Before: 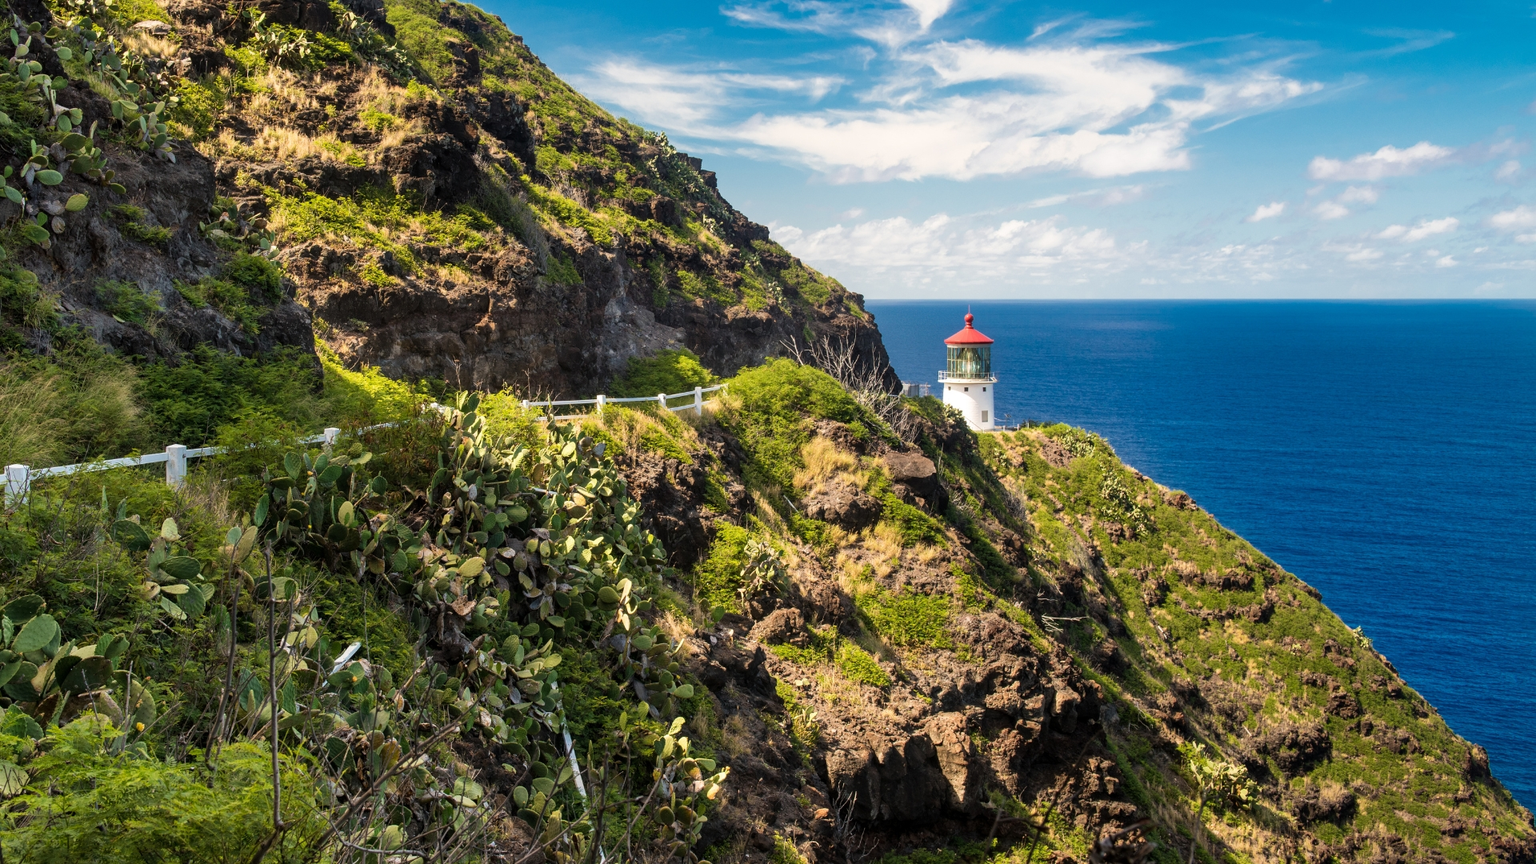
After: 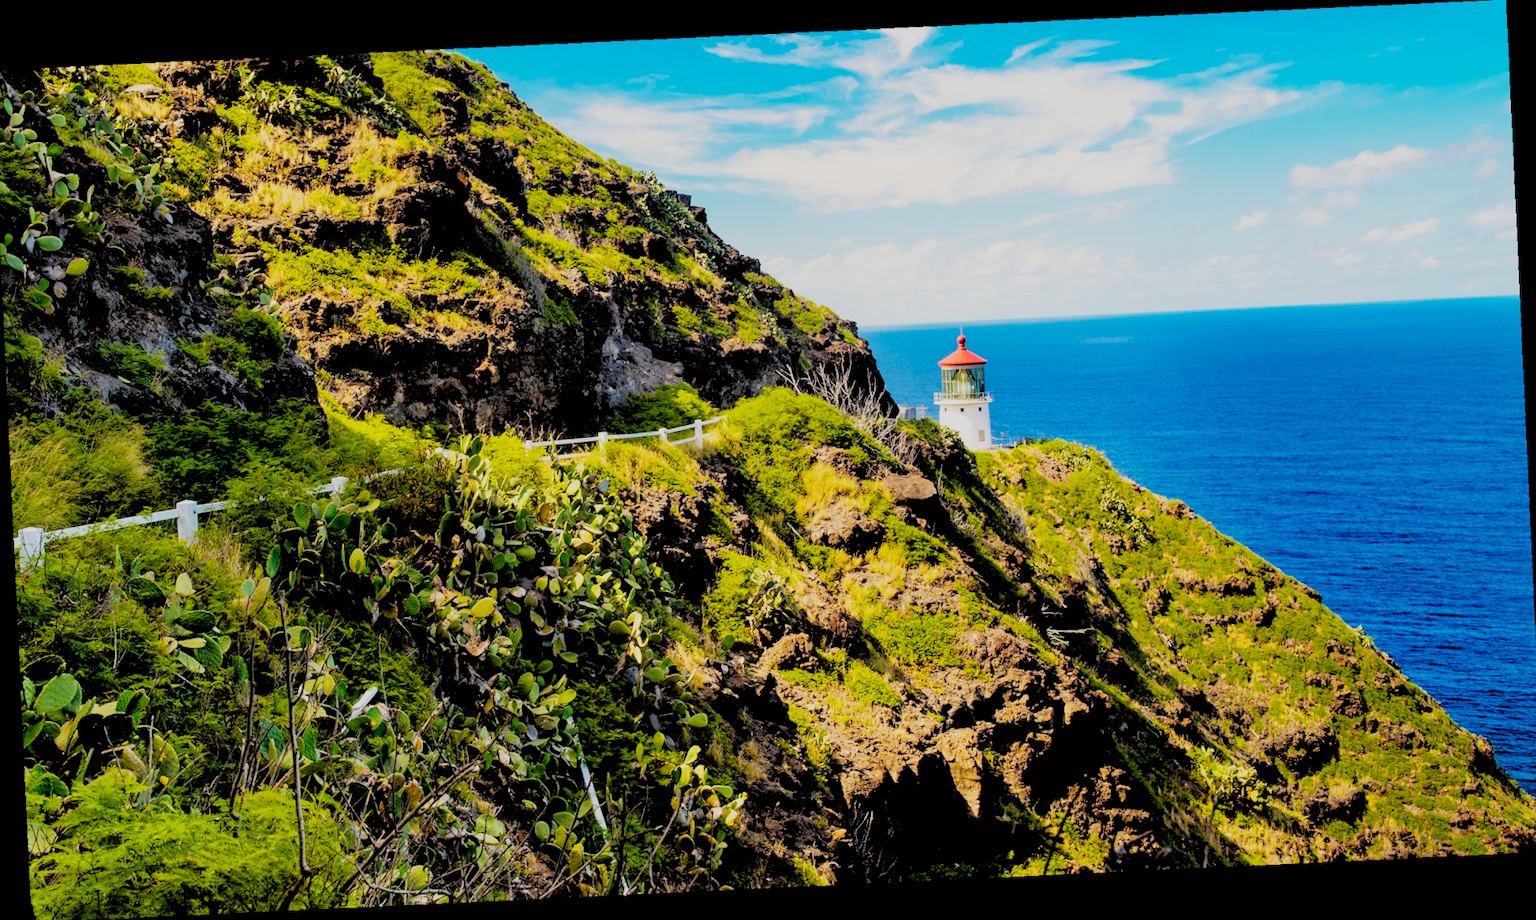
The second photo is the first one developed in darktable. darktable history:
sigmoid: skew -0.2, preserve hue 0%, red attenuation 0.1, red rotation 0.035, green attenuation 0.1, green rotation -0.017, blue attenuation 0.15, blue rotation -0.052, base primaries Rec2020
rgb levels: levels [[0.027, 0.429, 0.996], [0, 0.5, 1], [0, 0.5, 1]]
rotate and perspective: rotation -3.18°, automatic cropping off
crop and rotate: angle -0.5°
color balance rgb: linear chroma grading › global chroma 15%, perceptual saturation grading › global saturation 30%
